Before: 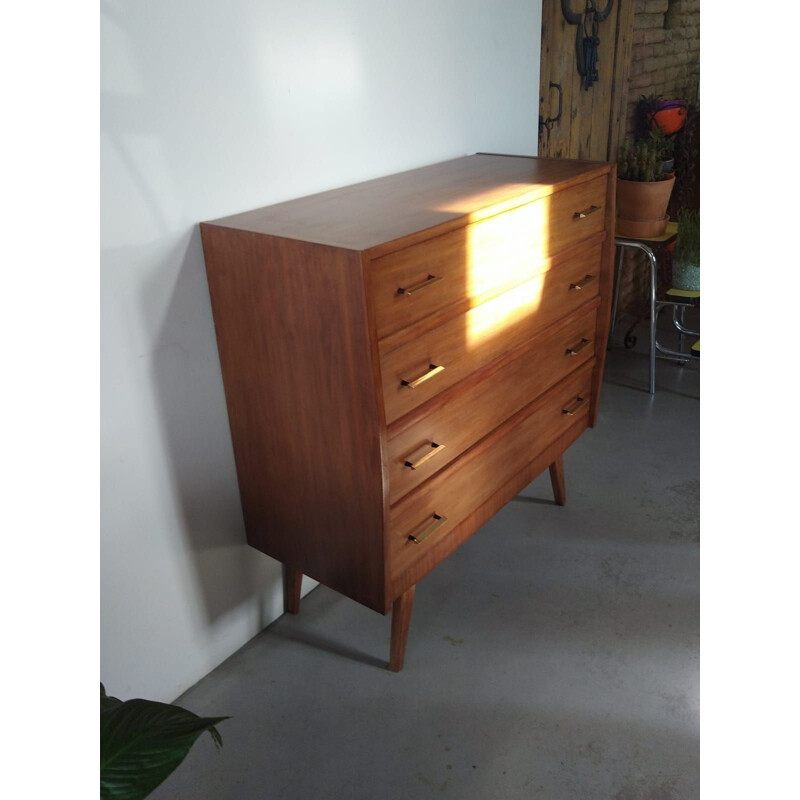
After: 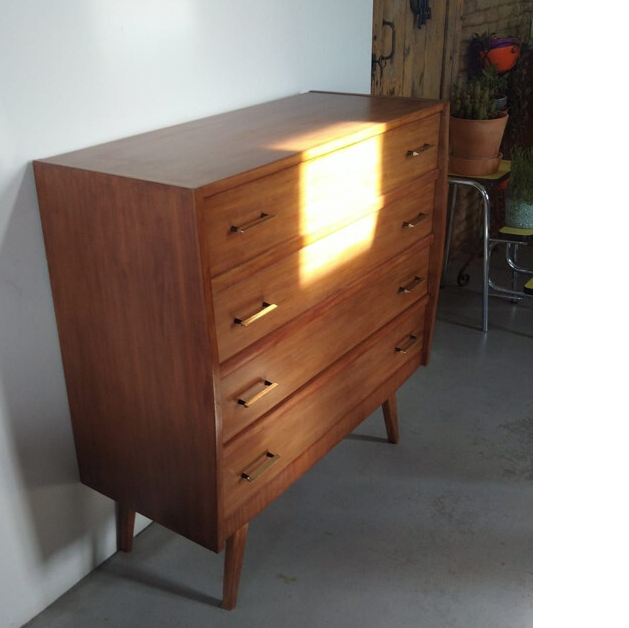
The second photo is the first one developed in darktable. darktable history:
crop and rotate: left 20.996%, top 7.801%, right 0.364%, bottom 13.582%
